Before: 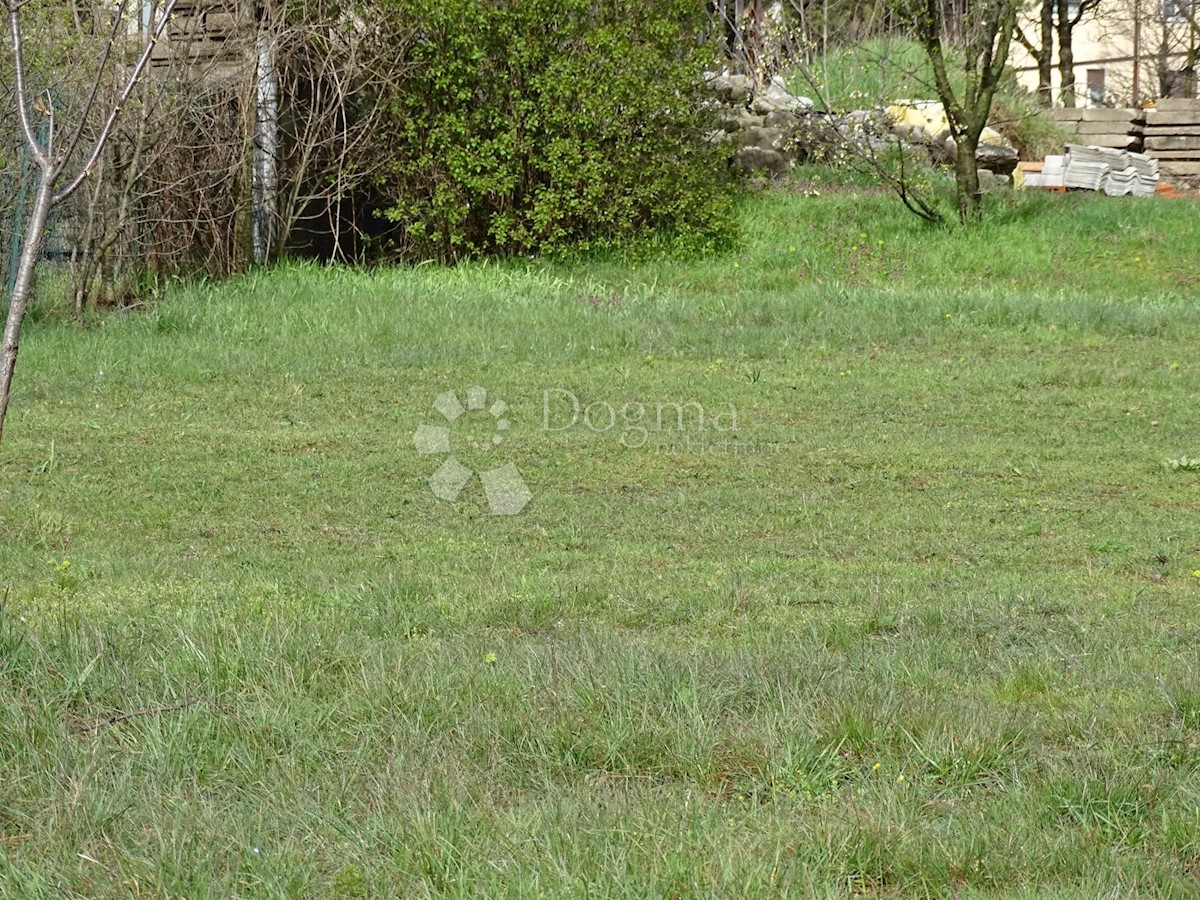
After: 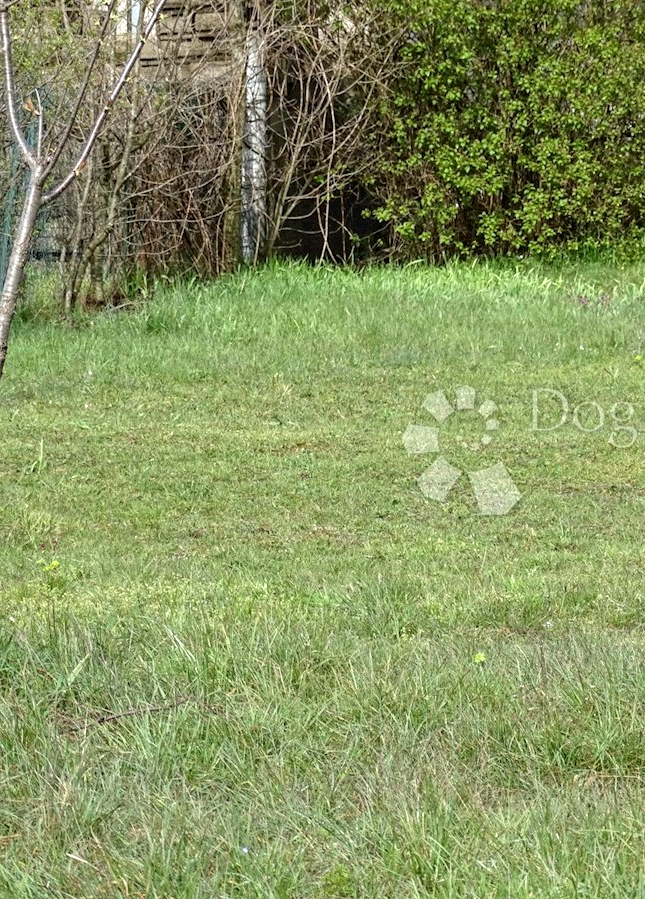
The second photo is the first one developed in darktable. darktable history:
crop: left 0.974%, right 45.244%, bottom 0.091%
local contrast: on, module defaults
exposure: exposure 0.375 EV, compensate highlight preservation false
